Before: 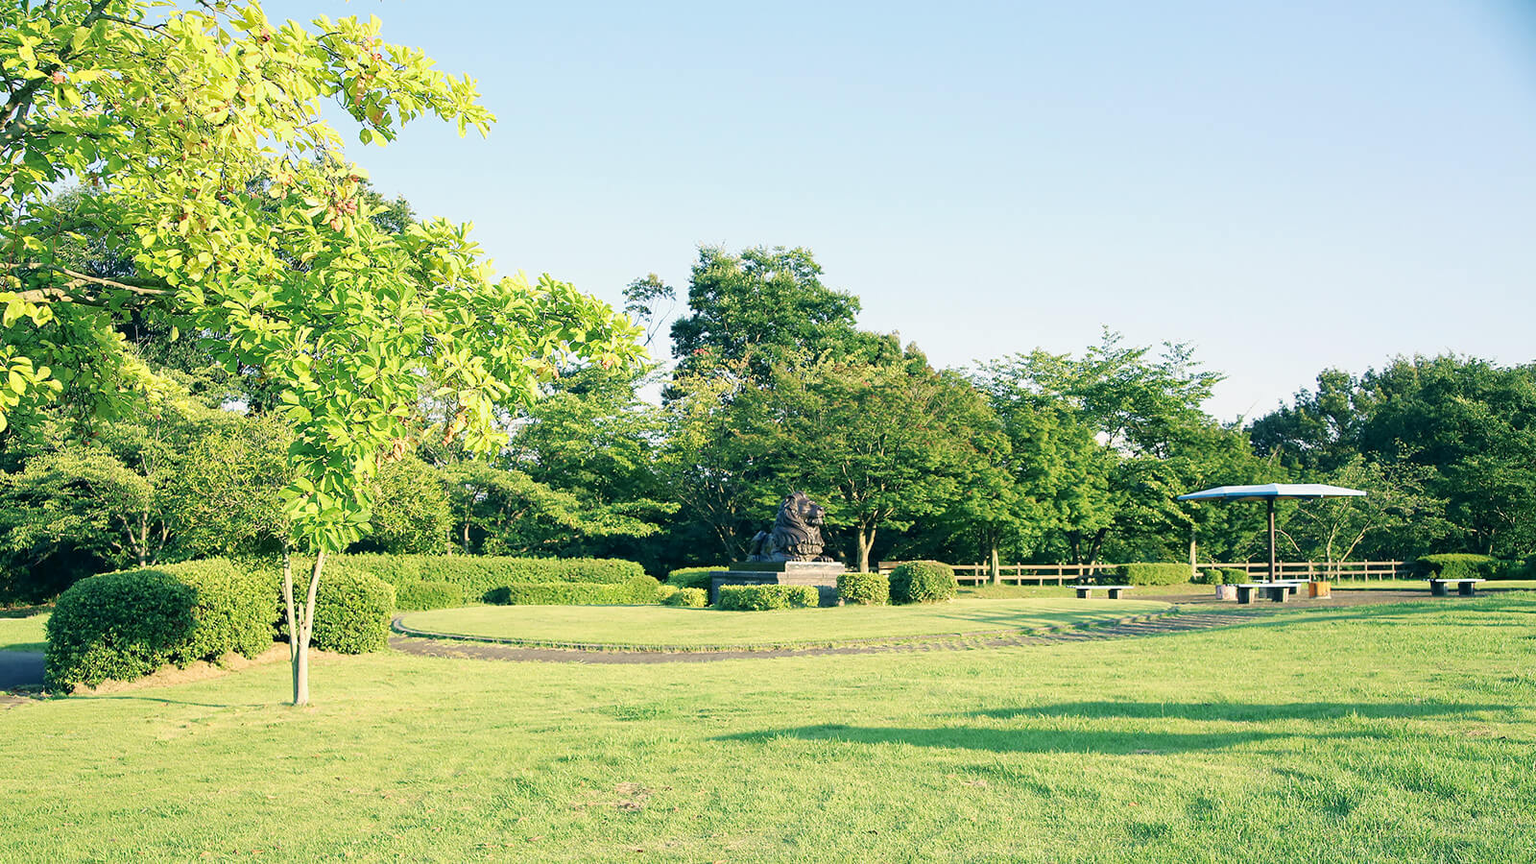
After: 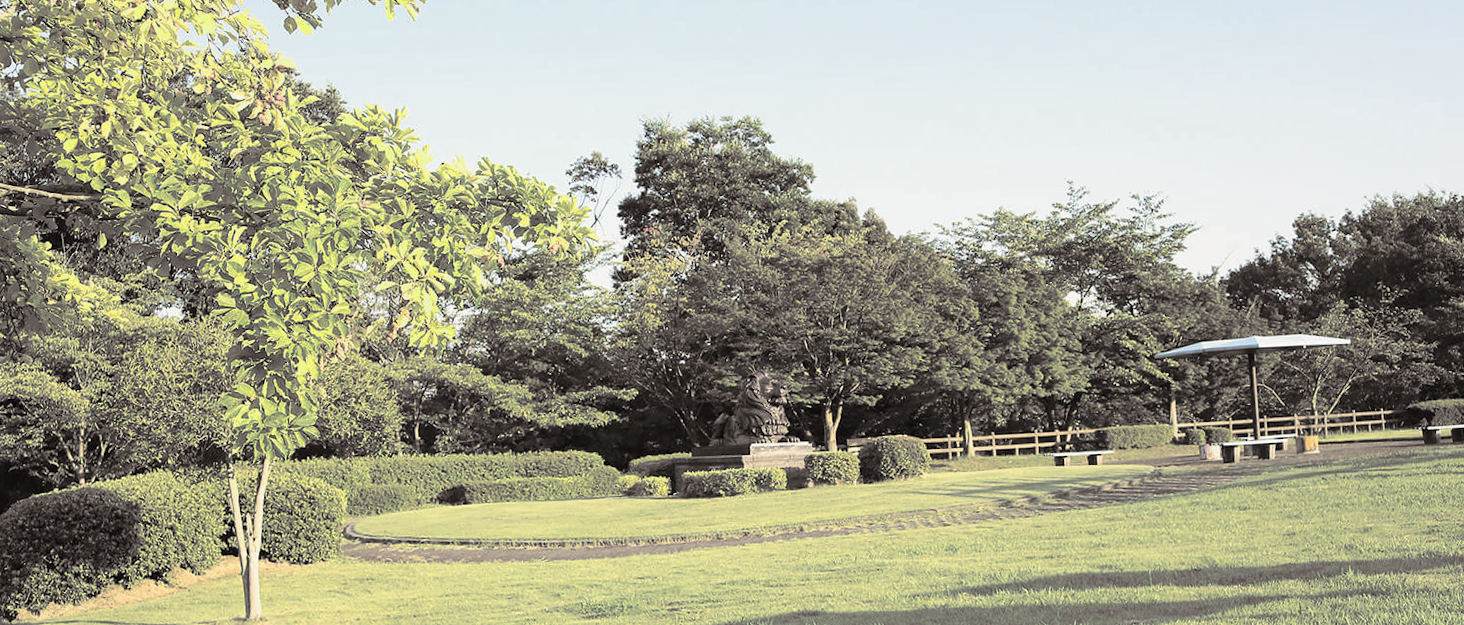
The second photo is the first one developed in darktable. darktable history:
crop and rotate: left 2.991%, top 13.302%, right 1.981%, bottom 12.636%
split-toning: shadows › hue 26°, shadows › saturation 0.09, highlights › hue 40°, highlights › saturation 0.18, balance -63, compress 0%
rotate and perspective: rotation -3°, crop left 0.031, crop right 0.968, crop top 0.07, crop bottom 0.93
